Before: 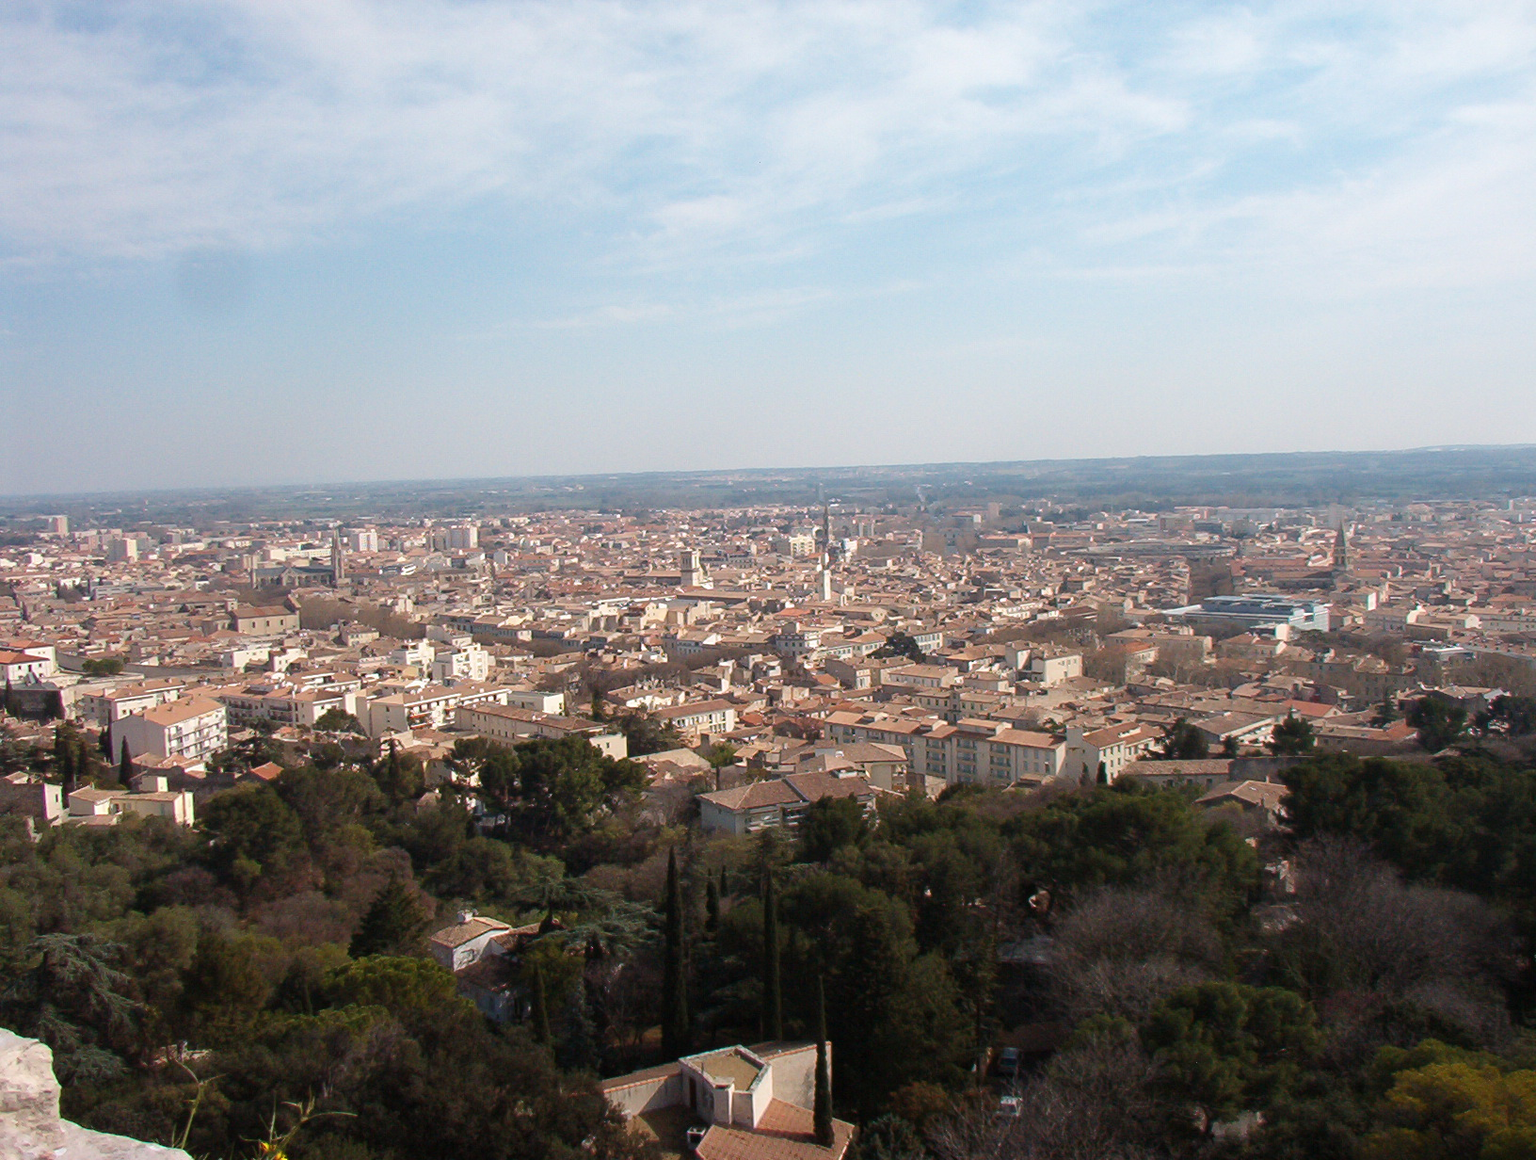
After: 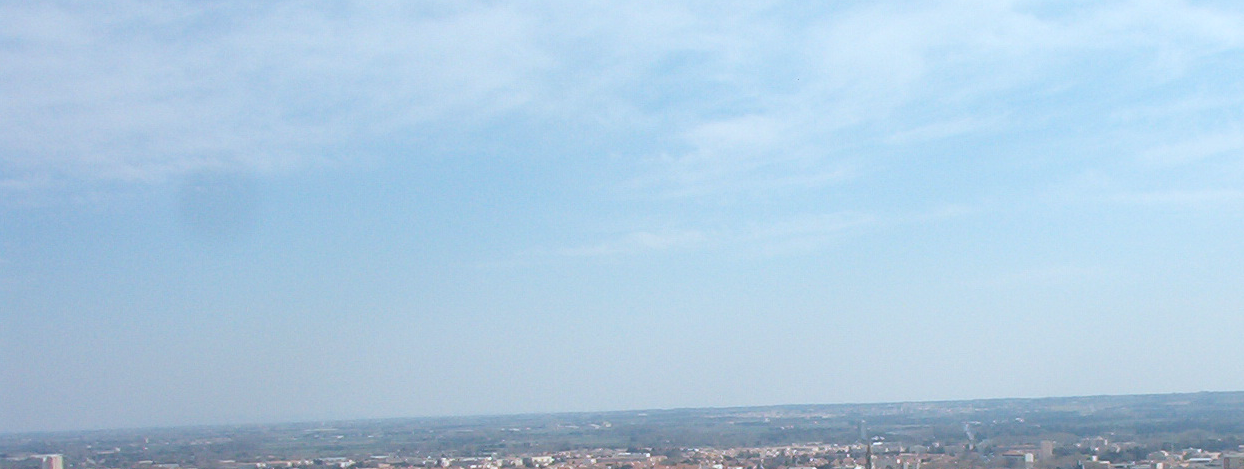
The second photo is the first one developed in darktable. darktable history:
crop: left 0.579%, top 7.627%, right 23.167%, bottom 54.275%
white balance: red 0.925, blue 1.046
